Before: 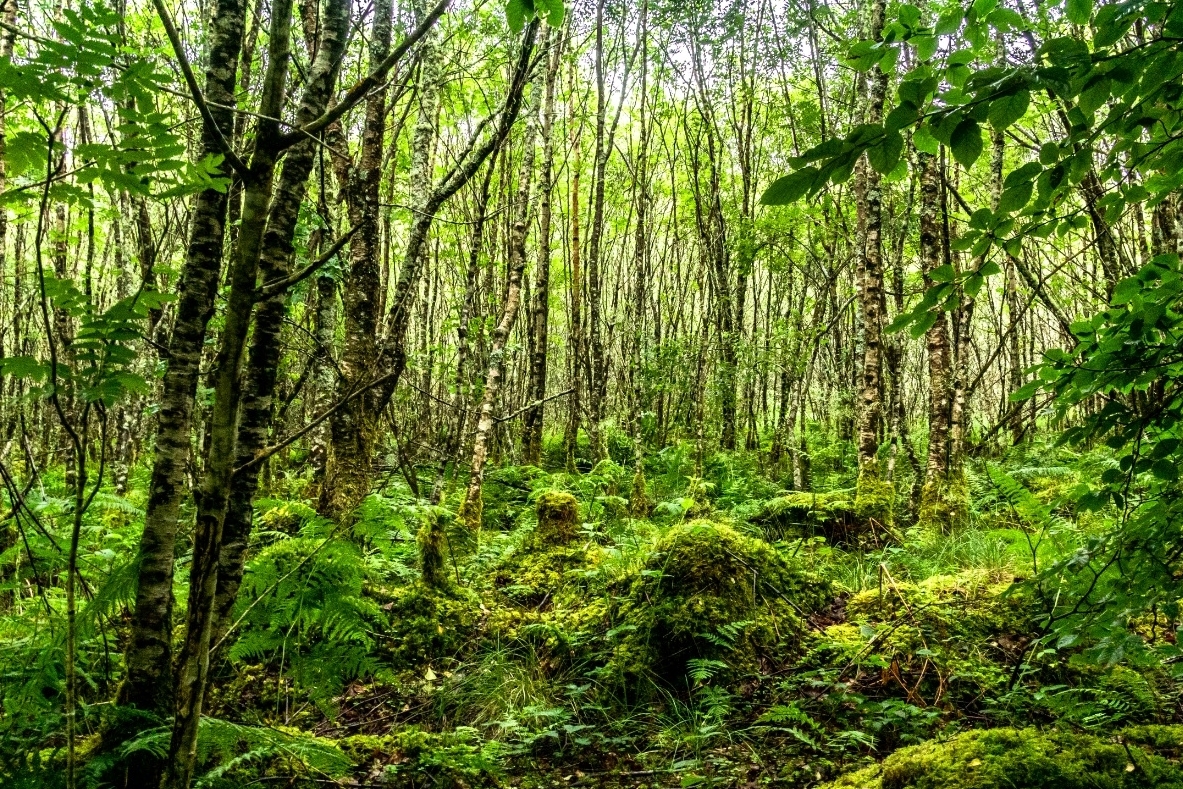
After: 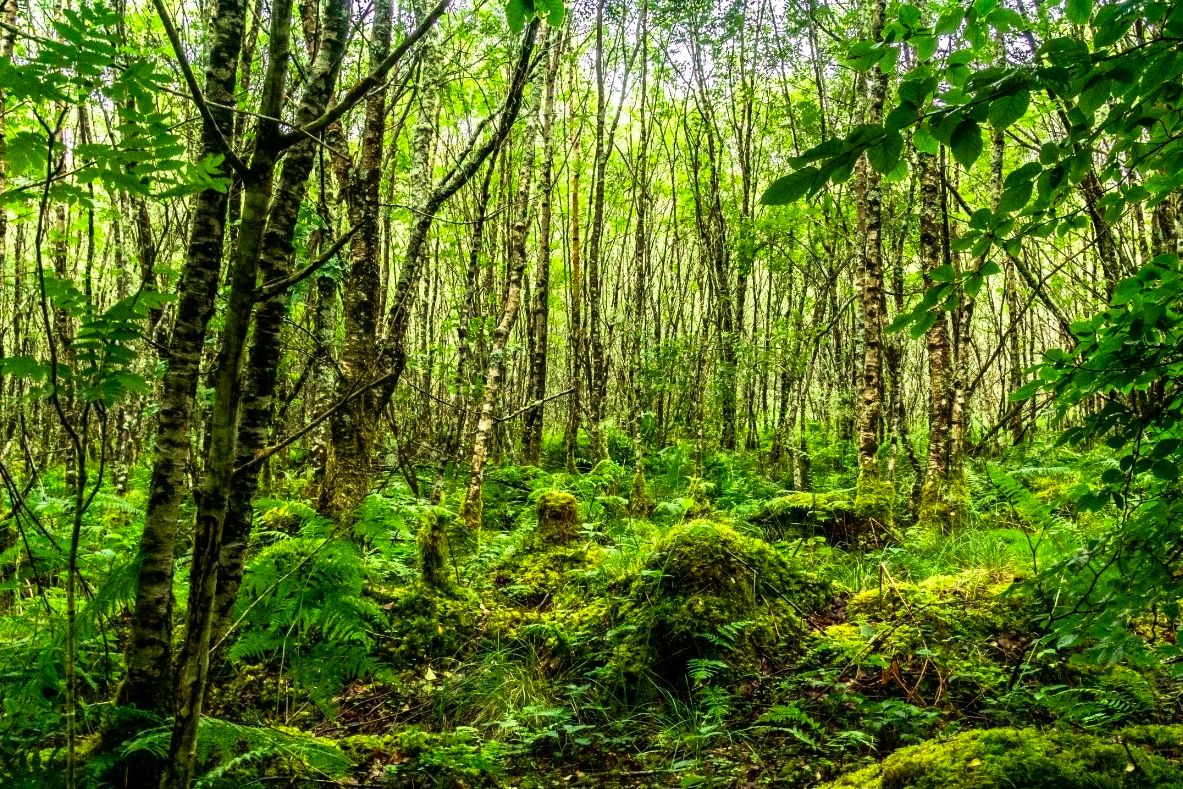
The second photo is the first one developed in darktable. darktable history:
color contrast: green-magenta contrast 1.2, blue-yellow contrast 1.2
velvia: on, module defaults
